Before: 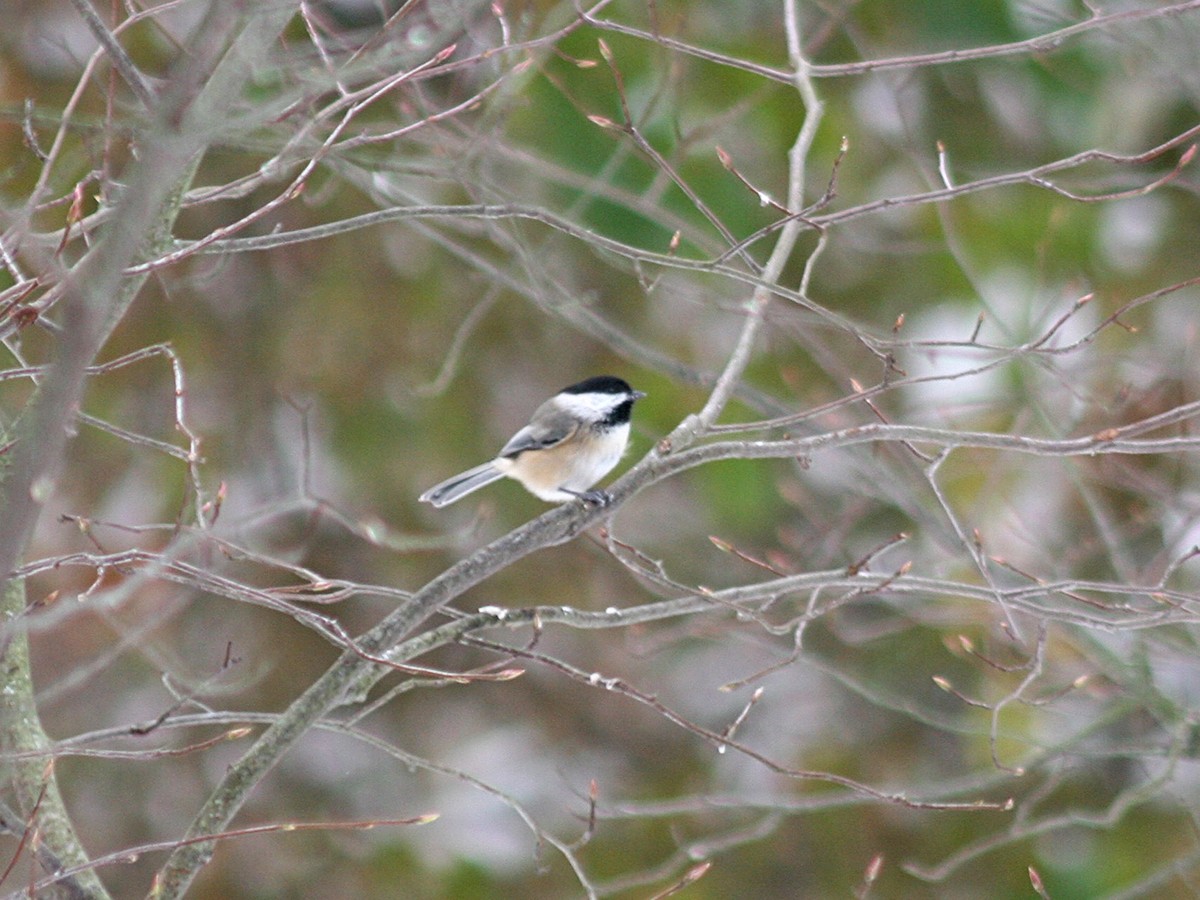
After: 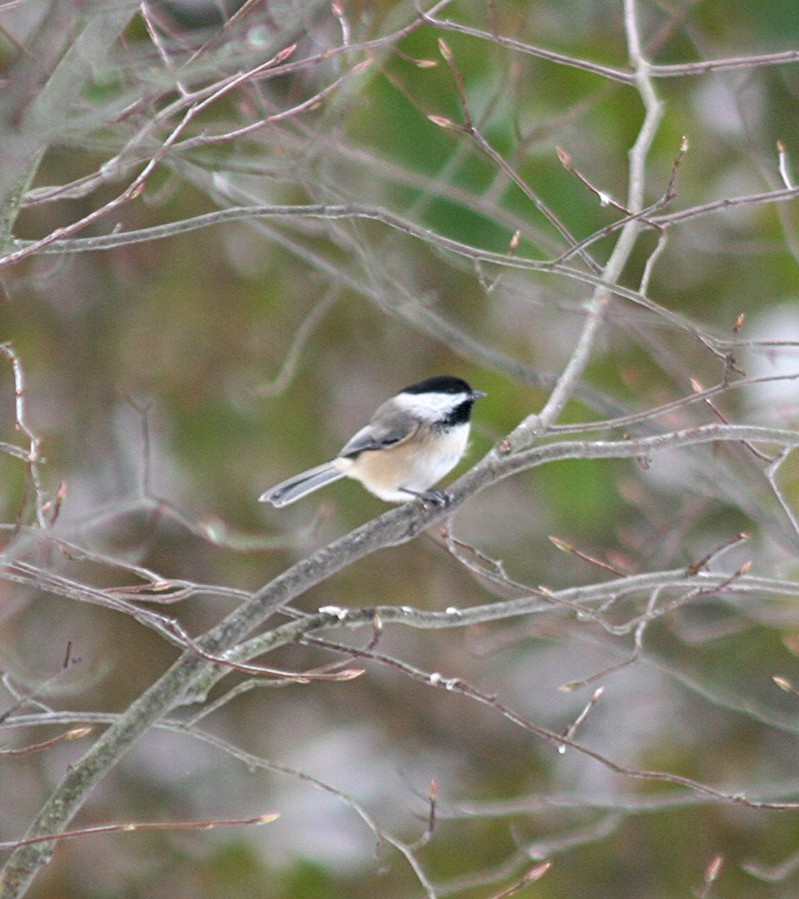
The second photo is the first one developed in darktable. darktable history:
crop and rotate: left 13.374%, right 20.011%
